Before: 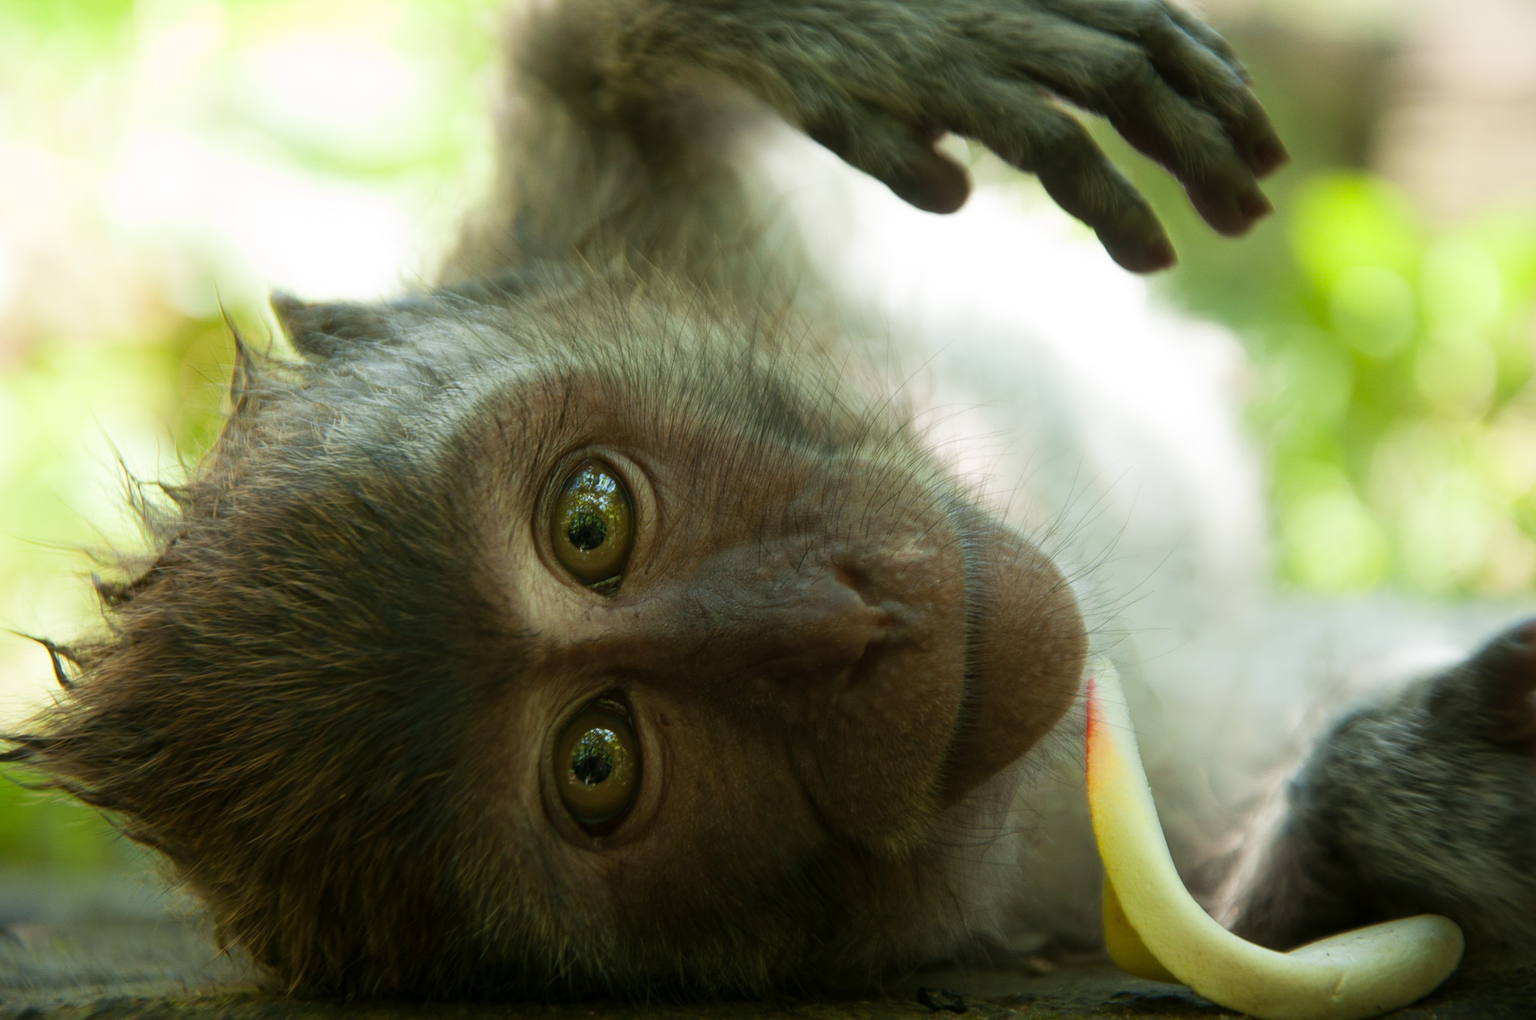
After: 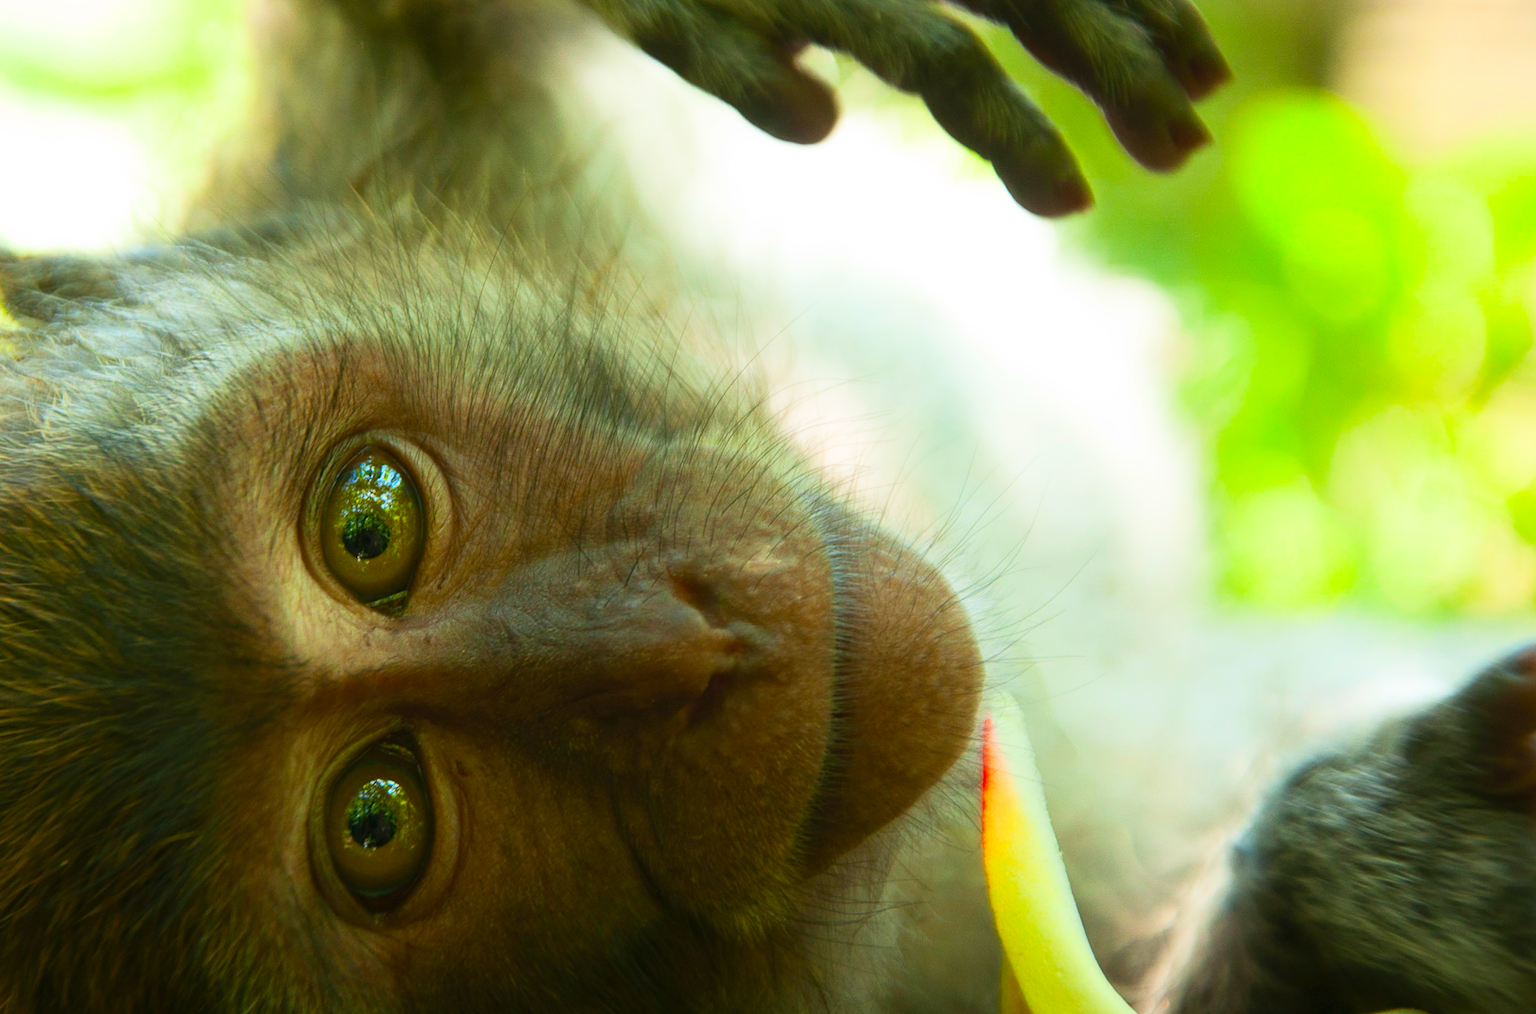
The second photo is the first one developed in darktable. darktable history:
crop: left 18.934%, top 9.53%, right 0%, bottom 9.79%
tone equalizer: on, module defaults
contrast brightness saturation: contrast 0.203, brightness 0.197, saturation 0.819
